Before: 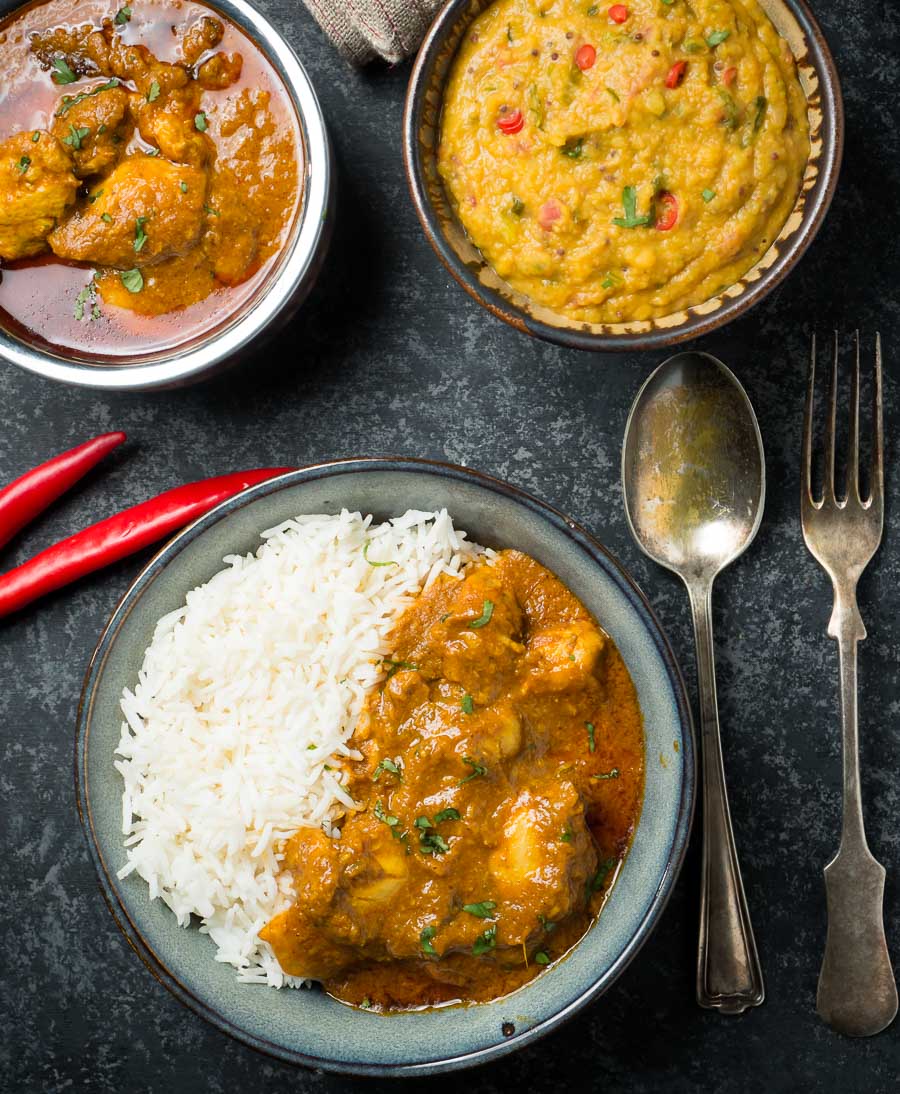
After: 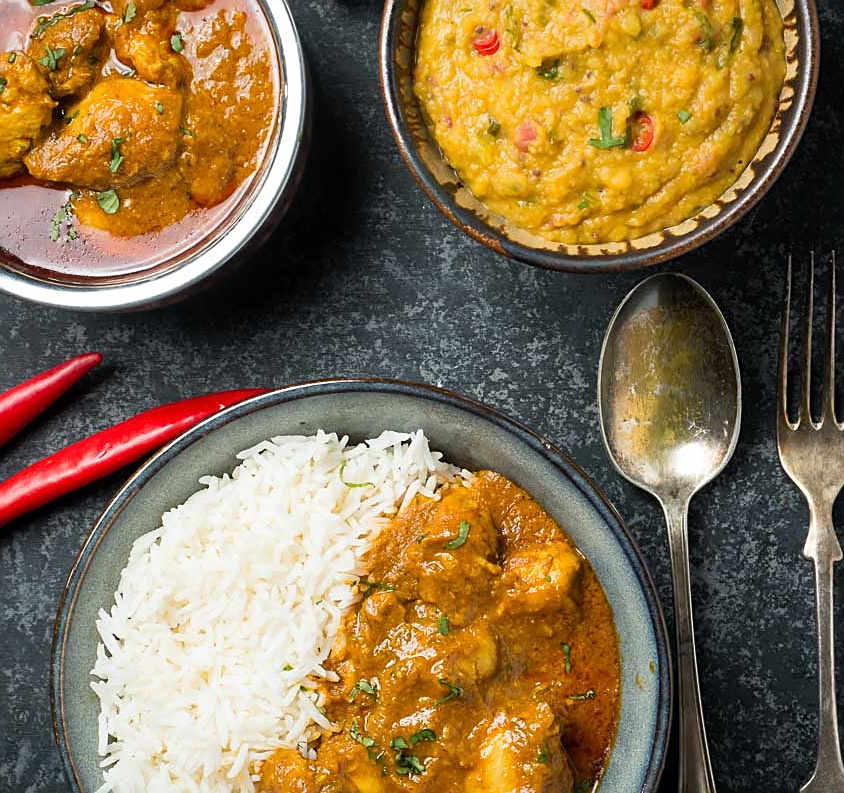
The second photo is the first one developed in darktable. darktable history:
crop: left 2.737%, top 7.287%, right 3.421%, bottom 20.179%
sharpen: on, module defaults
